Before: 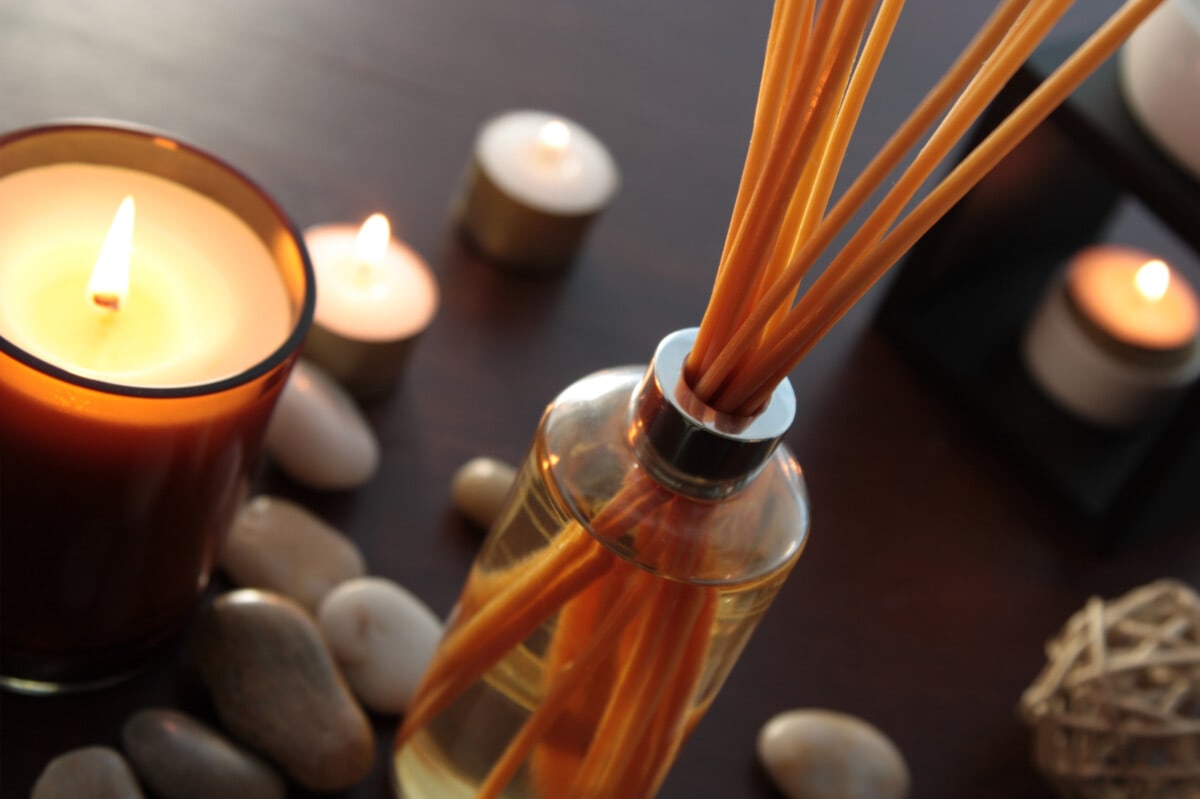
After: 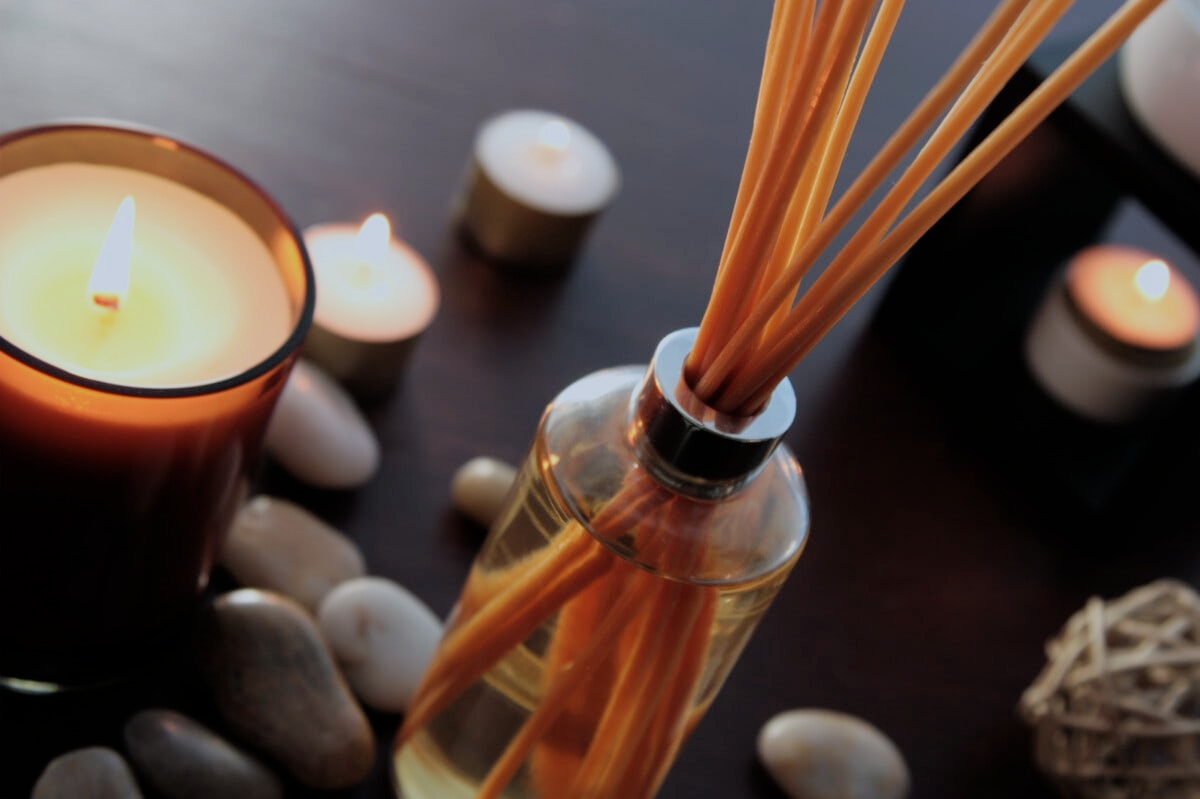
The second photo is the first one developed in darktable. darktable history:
color calibration: x 0.37, y 0.382, temperature 4313.32 K
filmic rgb: black relative exposure -7.65 EV, white relative exposure 4.56 EV, hardness 3.61
